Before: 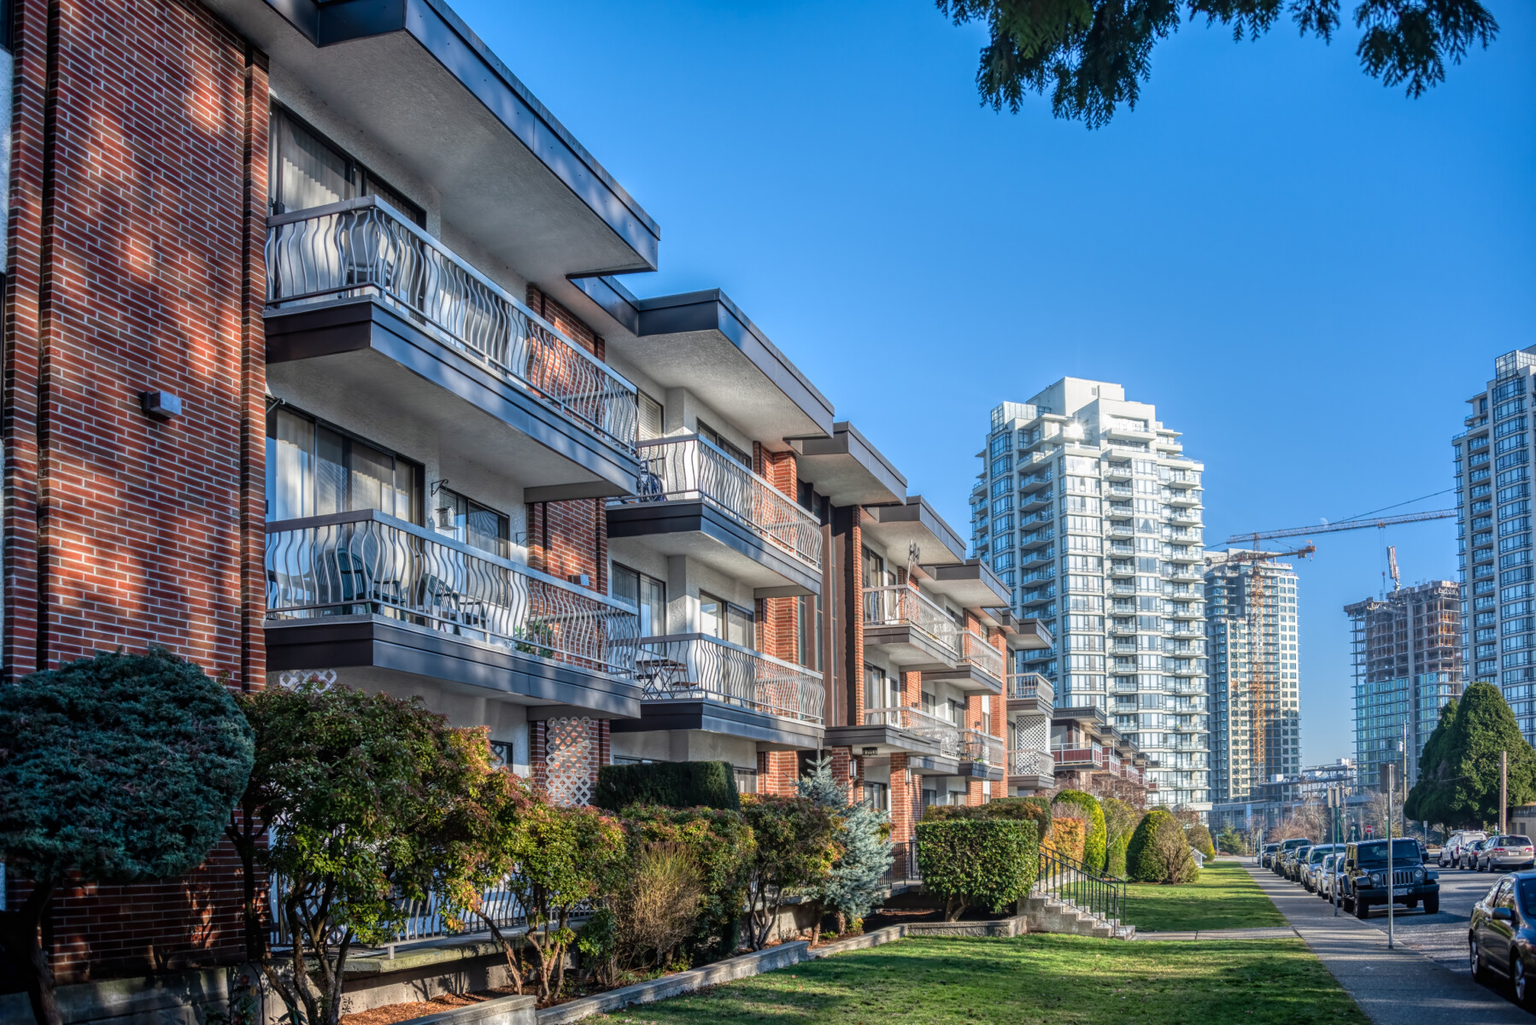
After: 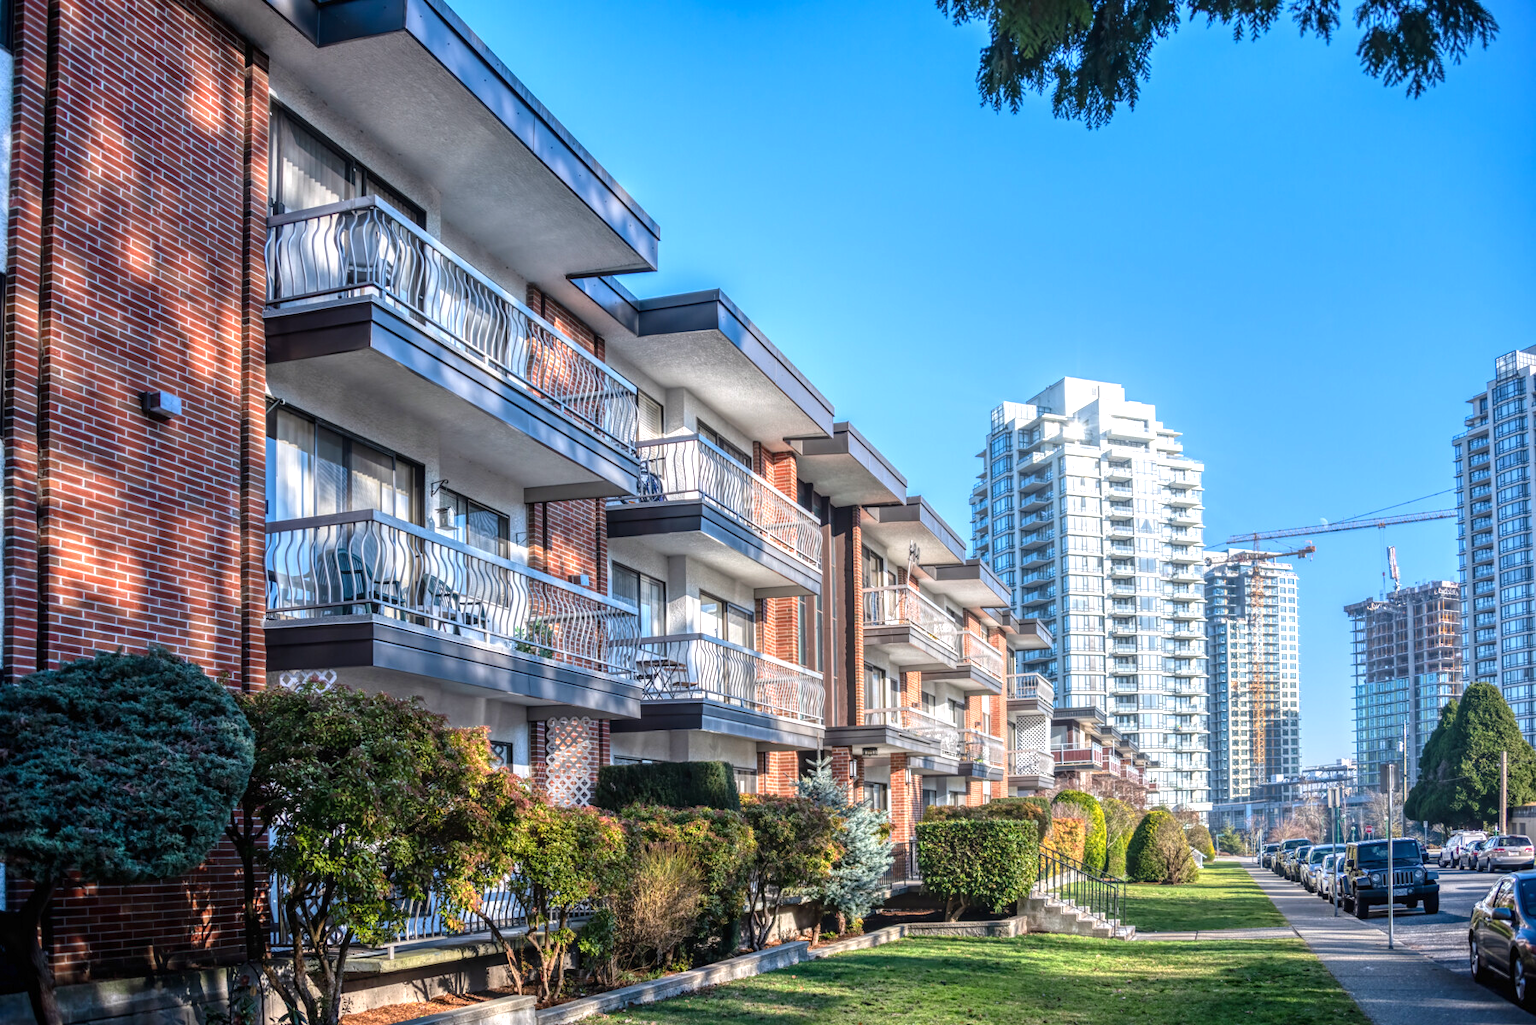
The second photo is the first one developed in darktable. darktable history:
white balance: red 1.009, blue 1.027
exposure: exposure 0.6 EV, compensate highlight preservation false
